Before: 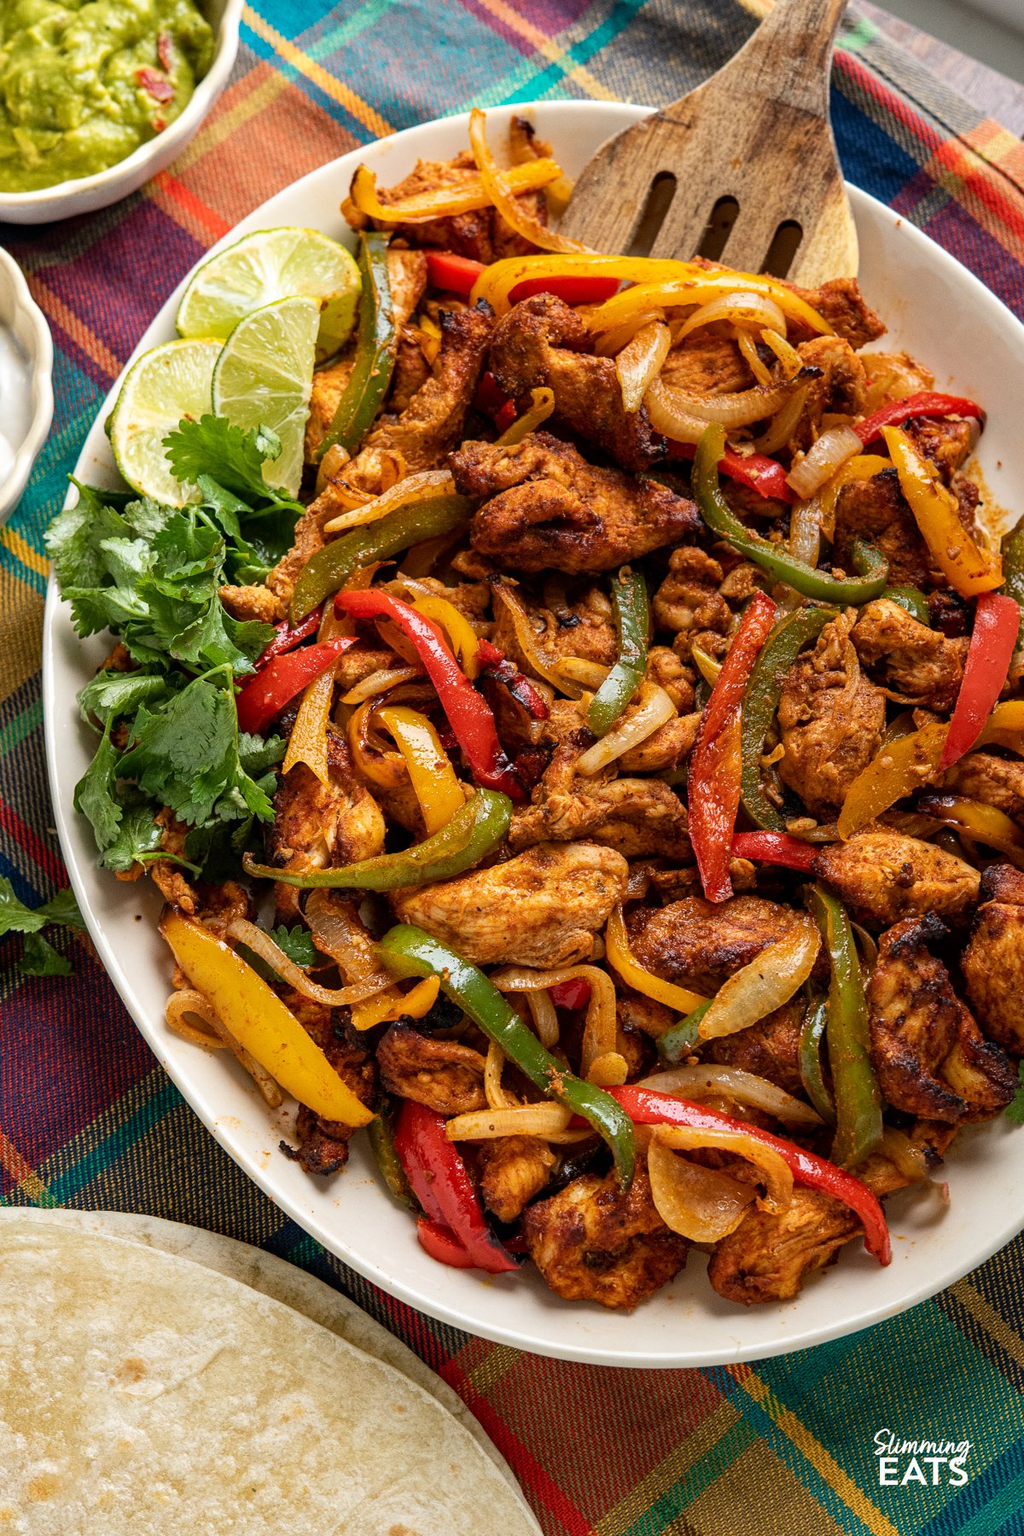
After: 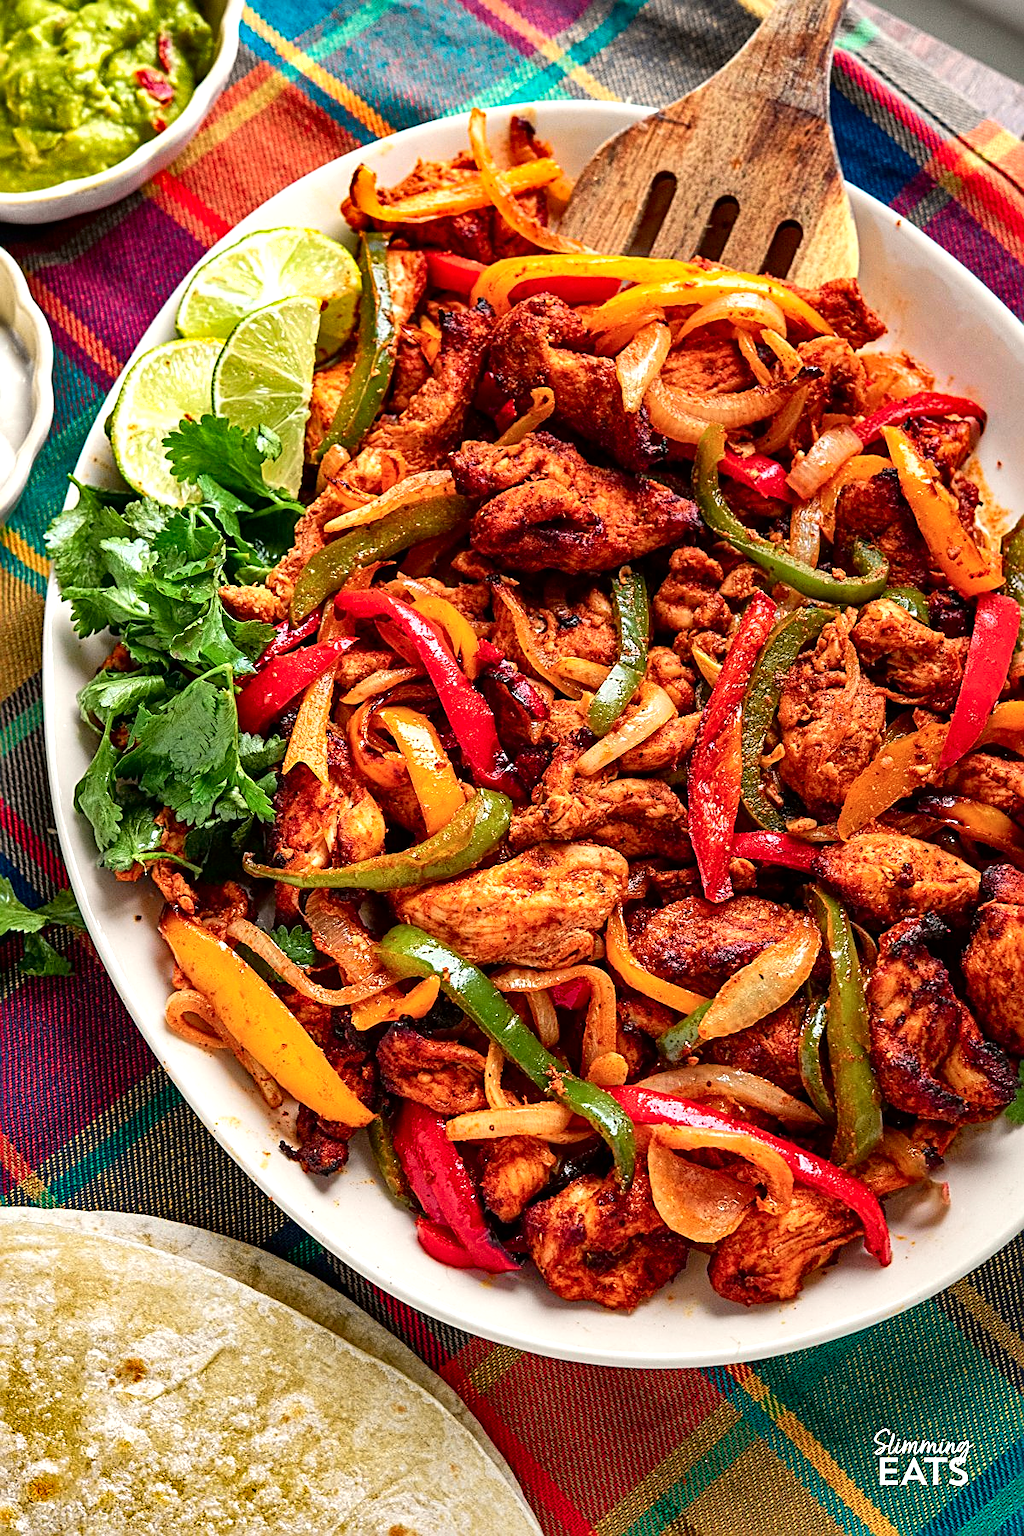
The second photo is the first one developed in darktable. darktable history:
tone curve: curves: ch0 [(0, 0) (0.068, 0.031) (0.183, 0.13) (0.341, 0.319) (0.547, 0.545) (0.828, 0.817) (1, 0.968)]; ch1 [(0, 0) (0.23, 0.166) (0.34, 0.308) (0.371, 0.337) (0.429, 0.408) (0.477, 0.466) (0.499, 0.5) (0.529, 0.528) (0.559, 0.578) (0.743, 0.798) (1, 1)]; ch2 [(0, 0) (0.431, 0.419) (0.495, 0.502) (0.524, 0.525) (0.568, 0.543) (0.6, 0.597) (0.634, 0.644) (0.728, 0.722) (1, 1)], color space Lab, independent channels, preserve colors none
sharpen: radius 2.53, amount 0.63
exposure: exposure 0.653 EV, compensate highlight preservation false
shadows and highlights: white point adjustment -3.56, highlights -63.39, highlights color adjustment 56.49%, soften with gaussian
